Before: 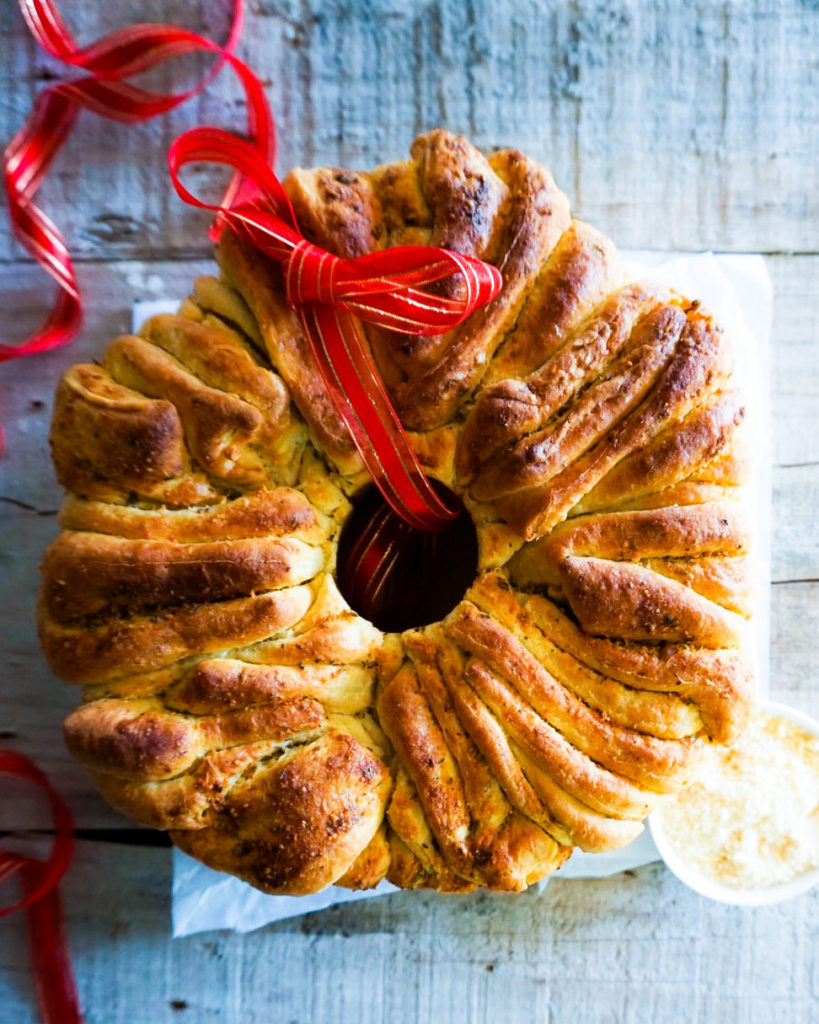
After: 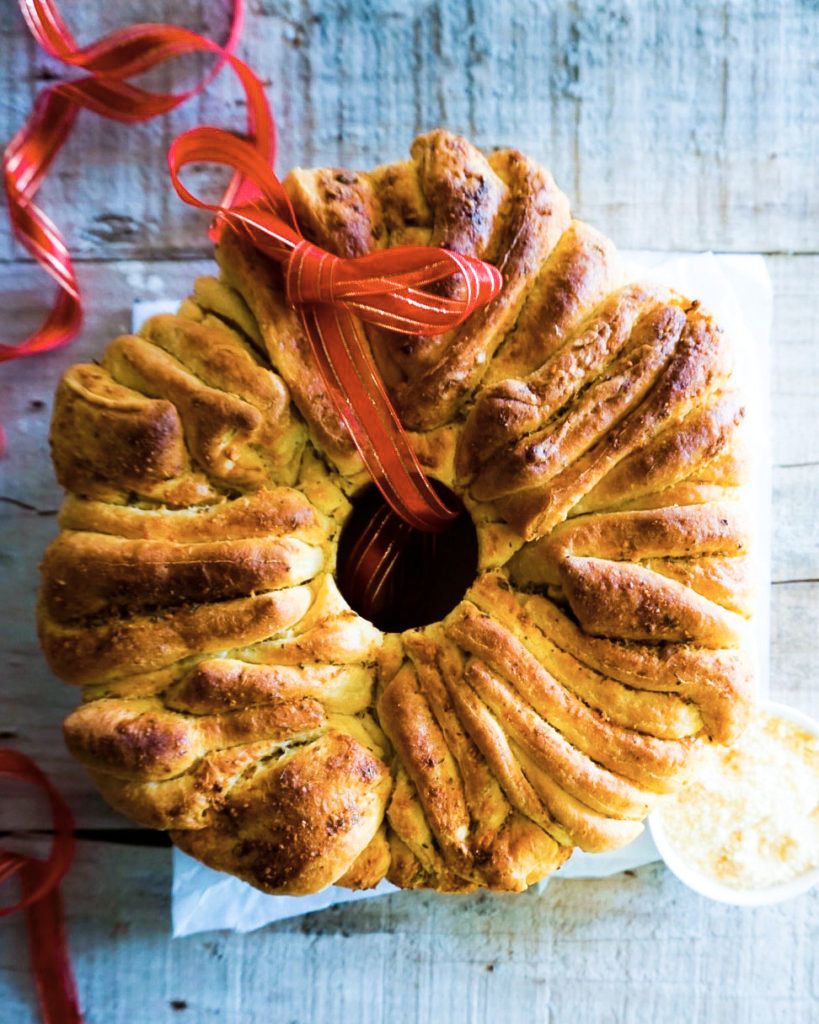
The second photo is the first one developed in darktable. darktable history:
contrast brightness saturation: contrast 0.1, saturation -0.3
color balance rgb: perceptual saturation grading › global saturation 25%, perceptual brilliance grading › mid-tones 10%, perceptual brilliance grading › shadows 15%, global vibrance 20%
